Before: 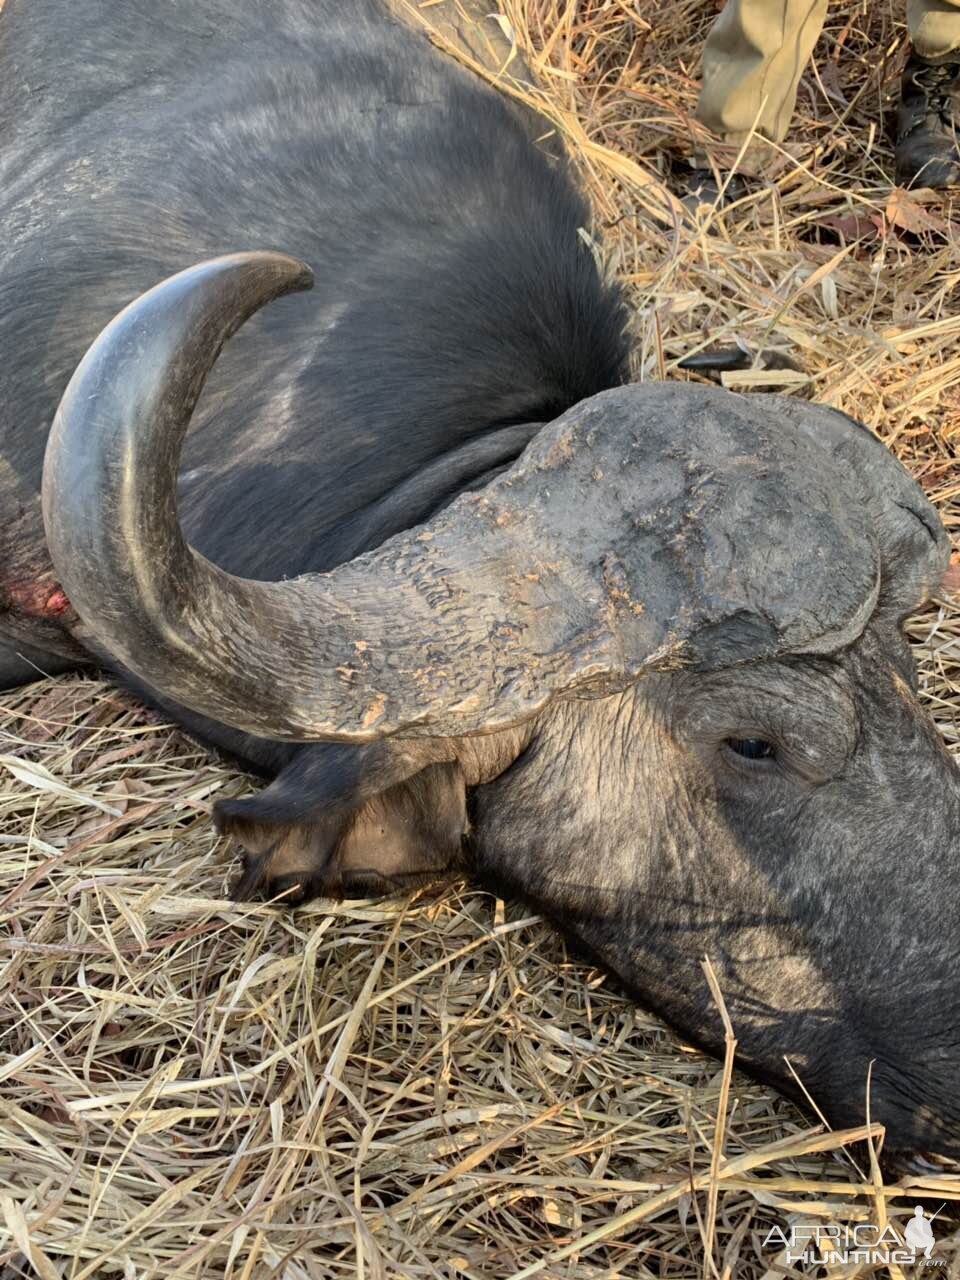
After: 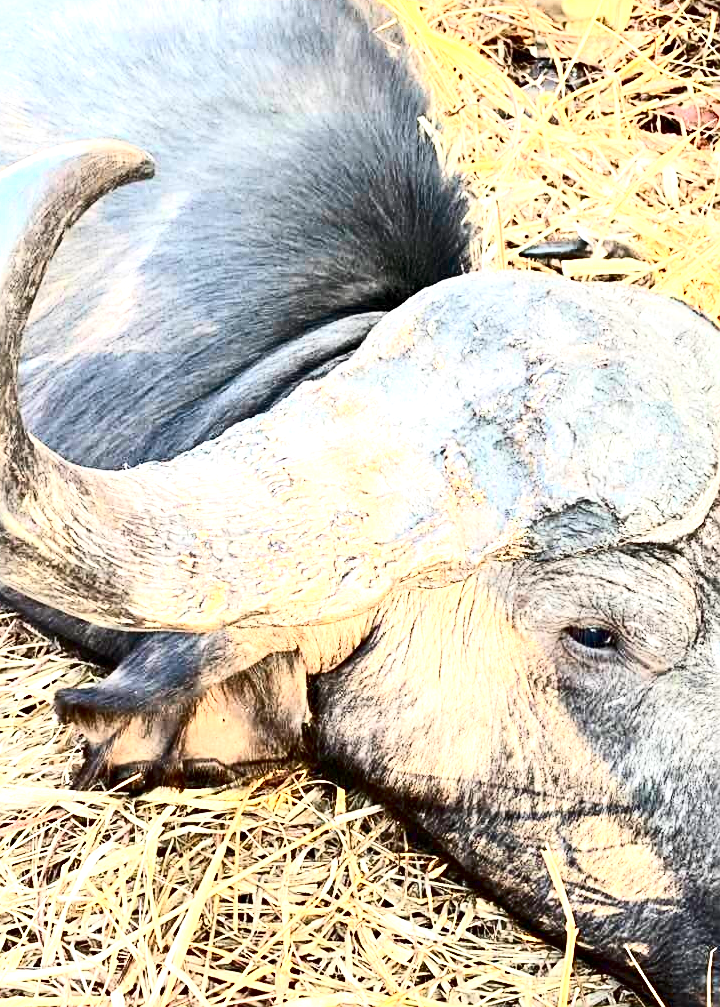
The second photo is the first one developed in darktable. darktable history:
crop: left 16.577%, top 8.726%, right 8.408%, bottom 12.558%
exposure: black level correction 0.001, exposure 1.867 EV, compensate highlight preservation false
contrast brightness saturation: contrast 0.414, brightness 0.101, saturation 0.205
color zones: curves: ch0 [(0, 0.5) (0.143, 0.5) (0.286, 0.5) (0.429, 0.504) (0.571, 0.5) (0.714, 0.509) (0.857, 0.5) (1, 0.5)]; ch1 [(0, 0.425) (0.143, 0.425) (0.286, 0.375) (0.429, 0.405) (0.571, 0.5) (0.714, 0.47) (0.857, 0.425) (1, 0.435)]; ch2 [(0, 0.5) (0.143, 0.5) (0.286, 0.5) (0.429, 0.517) (0.571, 0.5) (0.714, 0.51) (0.857, 0.5) (1, 0.5)]
sharpen: on, module defaults
